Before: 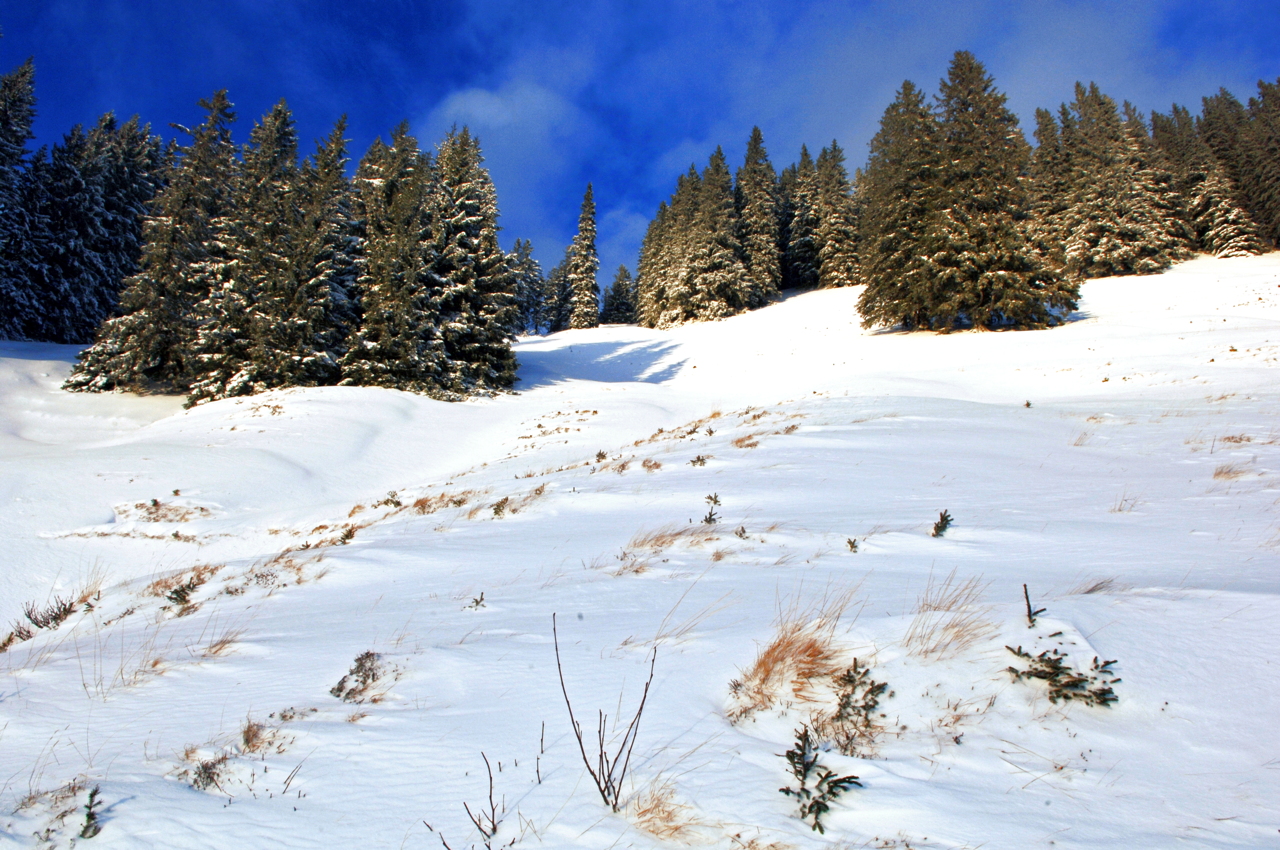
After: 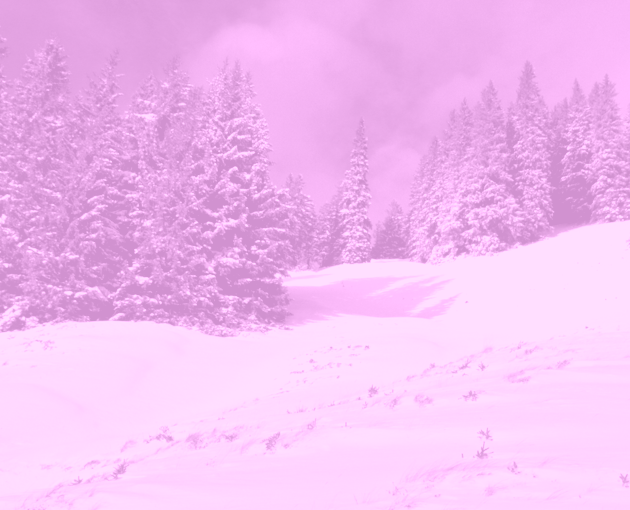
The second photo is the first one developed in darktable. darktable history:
colorize: hue 331.2°, saturation 75%, source mix 30.28%, lightness 70.52%, version 1
local contrast: mode bilateral grid, contrast 20, coarseness 50, detail 120%, midtone range 0.2
crop: left 17.835%, top 7.675%, right 32.881%, bottom 32.213%
exposure: exposure -0.36 EV, compensate highlight preservation false
color balance rgb: perceptual saturation grading › global saturation 20%, global vibrance 20%
